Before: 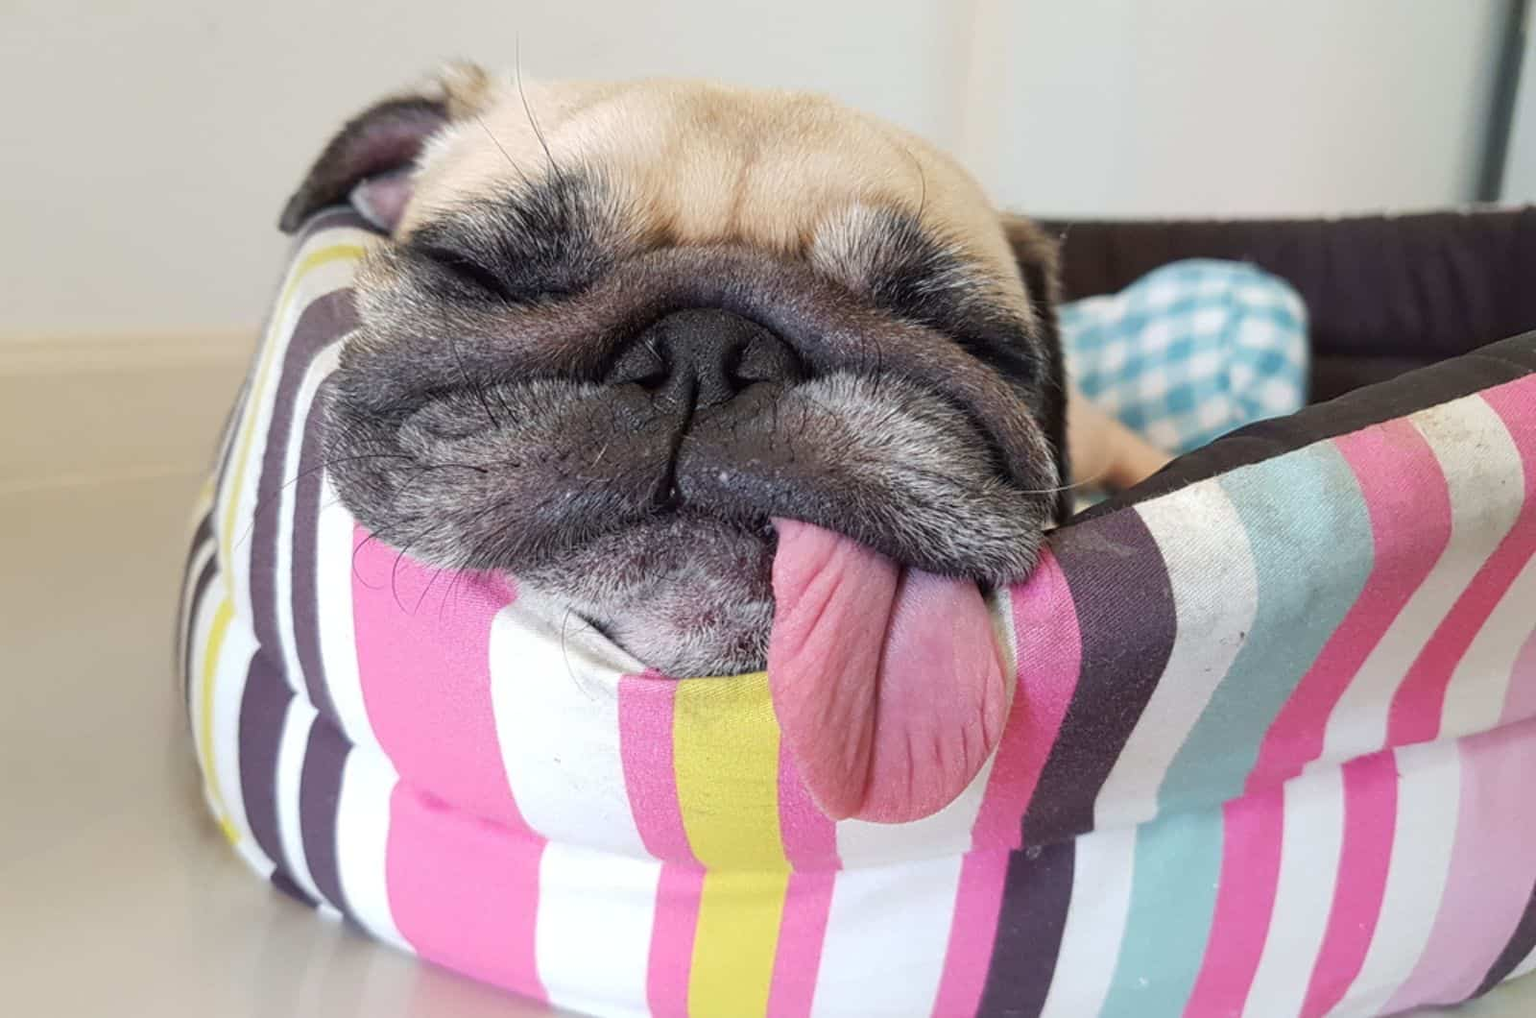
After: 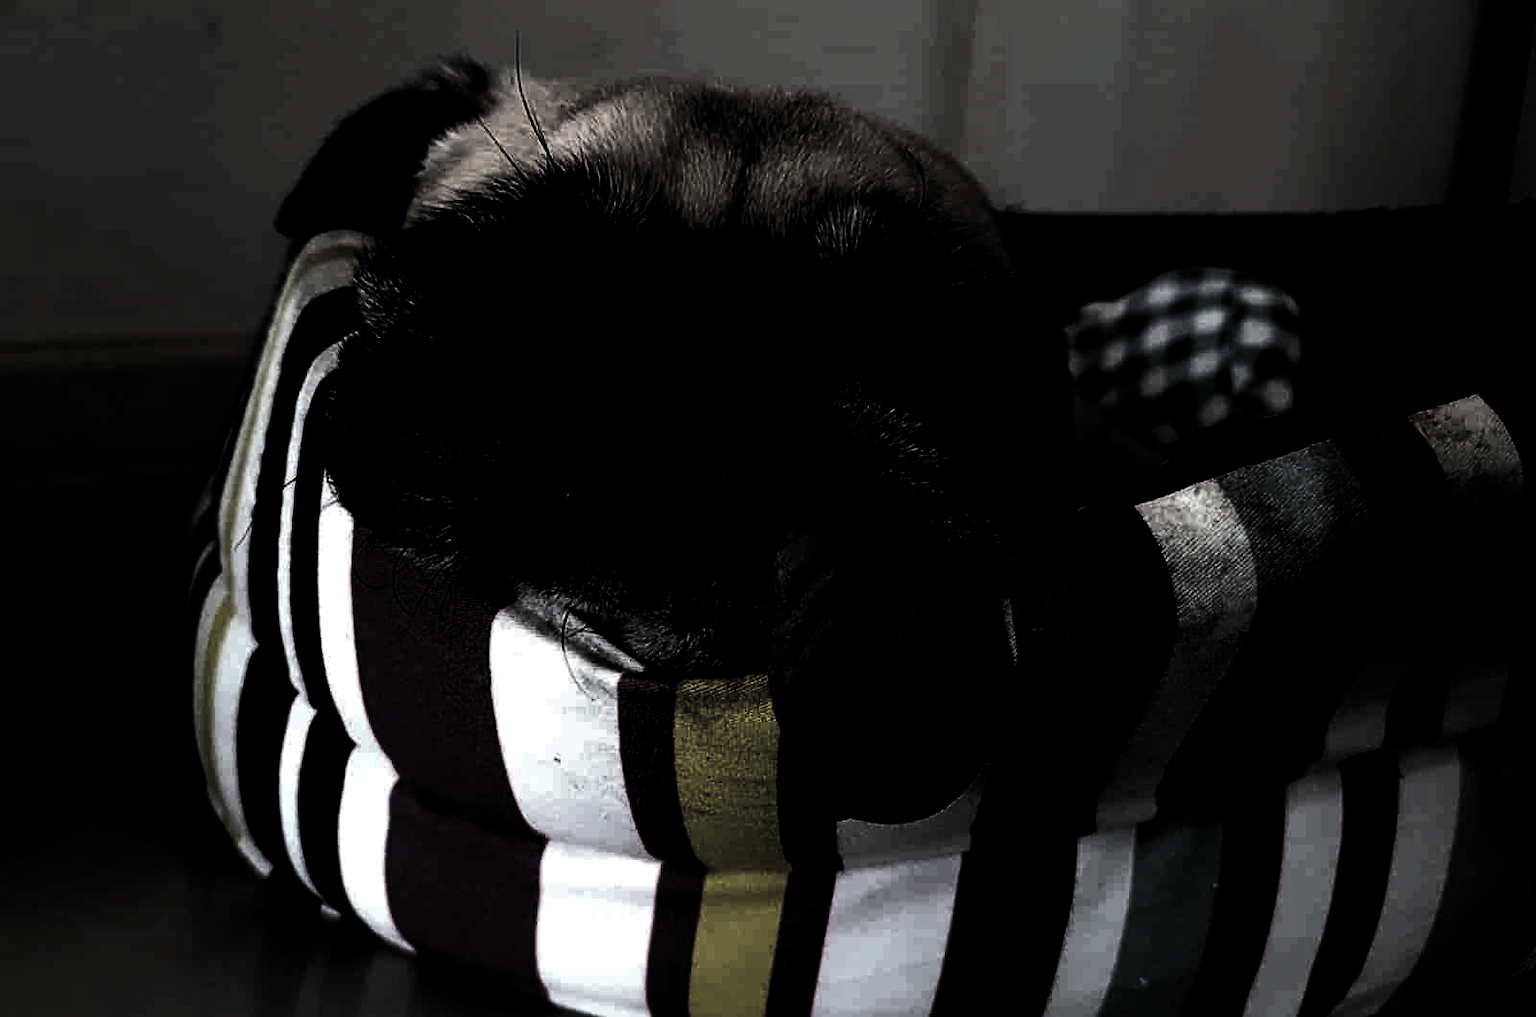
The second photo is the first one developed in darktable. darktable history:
base curve: curves: ch0 [(0, 0) (0.257, 0.25) (0.482, 0.586) (0.757, 0.871) (1, 1)]
levels: levels [0.721, 0.937, 0.997]
